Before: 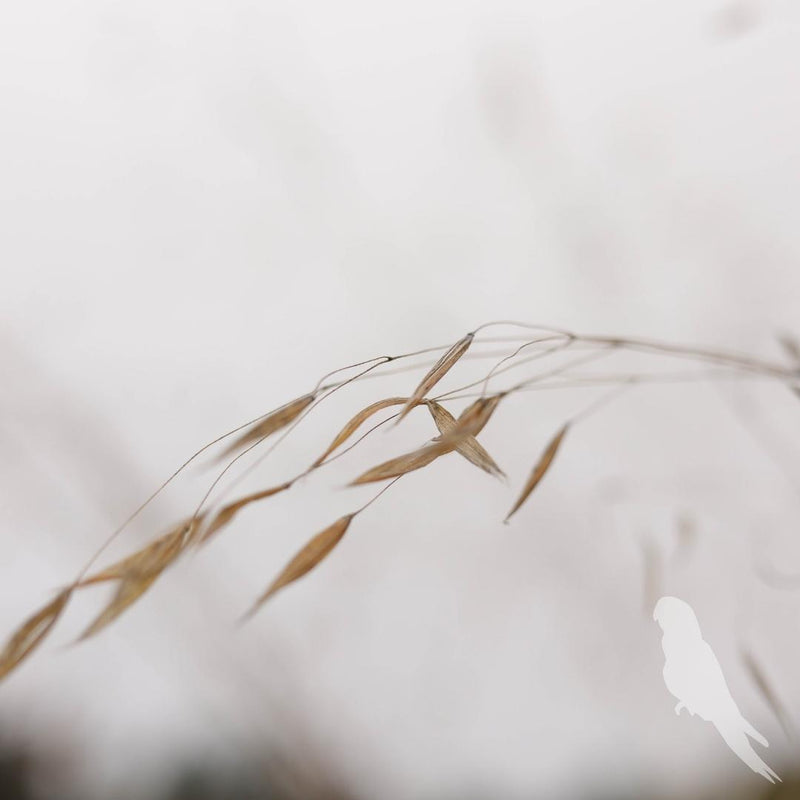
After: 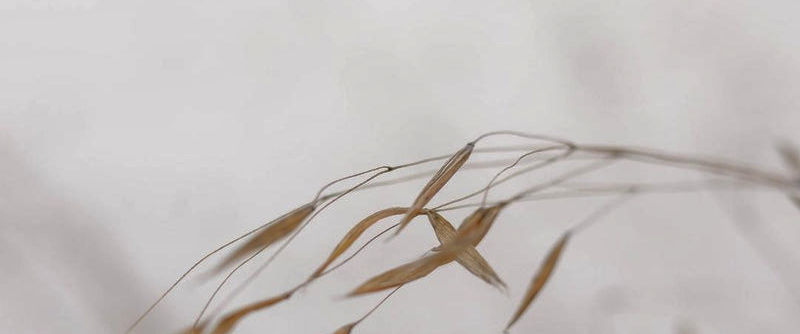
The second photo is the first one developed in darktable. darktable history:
local contrast: on, module defaults
crop and rotate: top 23.829%, bottom 34.348%
shadows and highlights: on, module defaults
